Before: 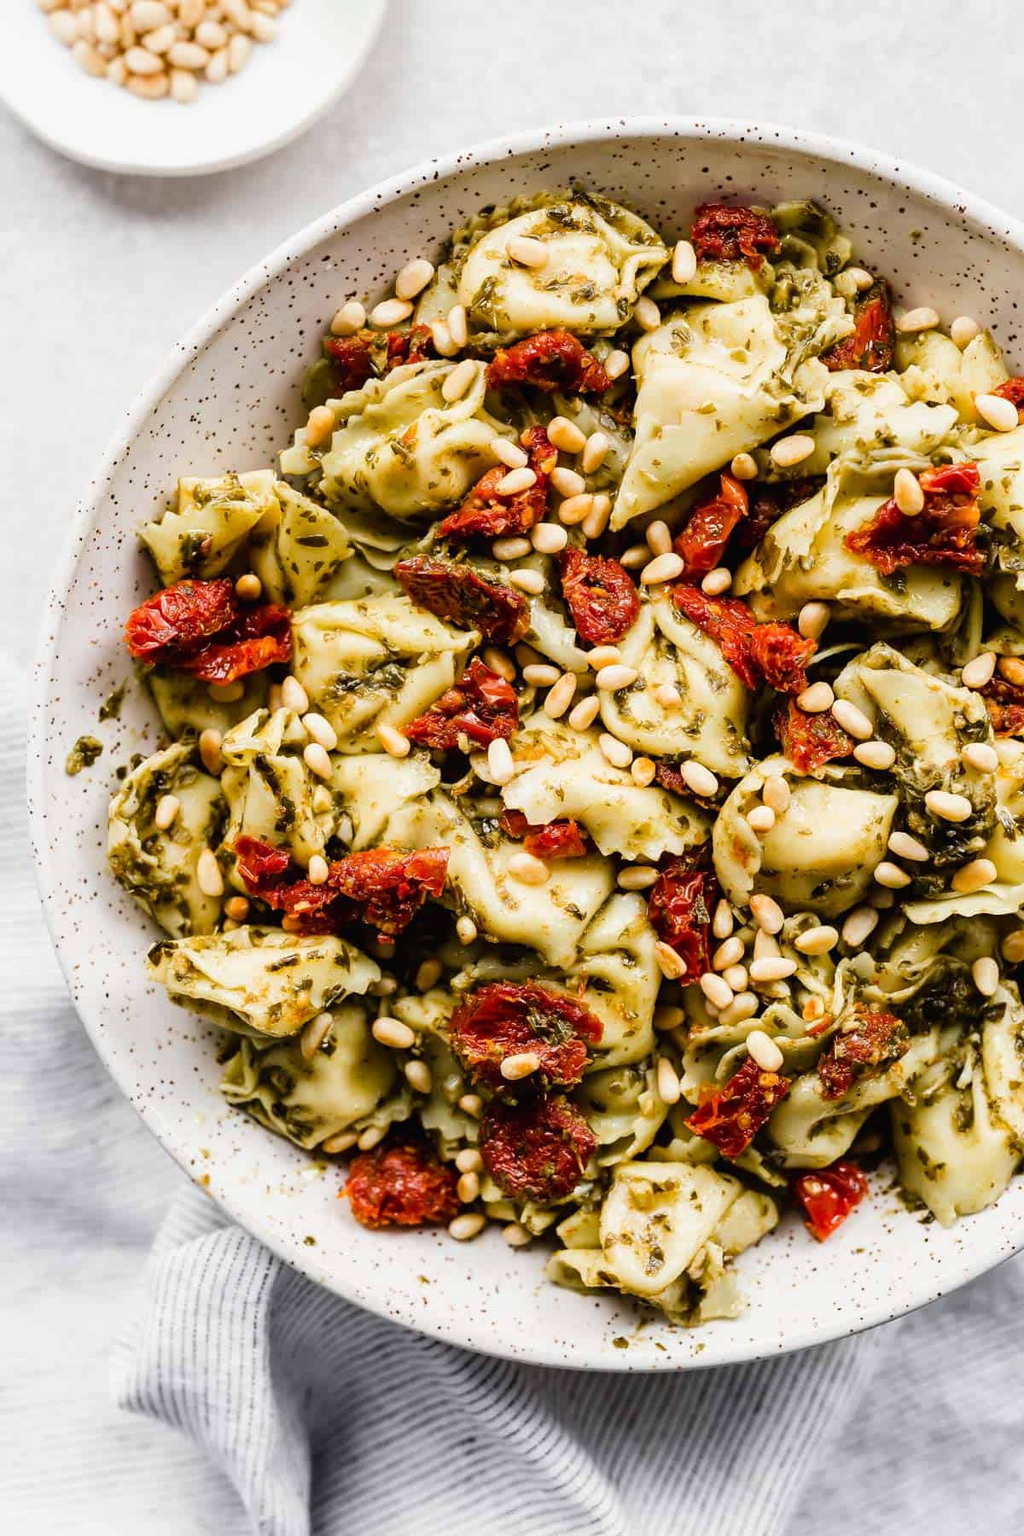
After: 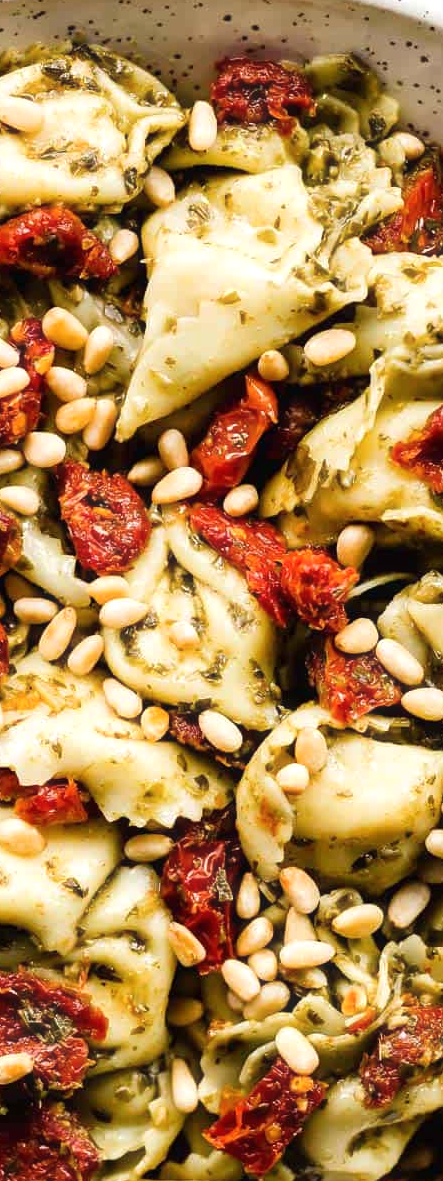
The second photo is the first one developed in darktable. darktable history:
crop and rotate: left 49.936%, top 10.094%, right 13.136%, bottom 24.256%
haze removal: strength -0.05
exposure: exposure 0.207 EV, compensate highlight preservation false
